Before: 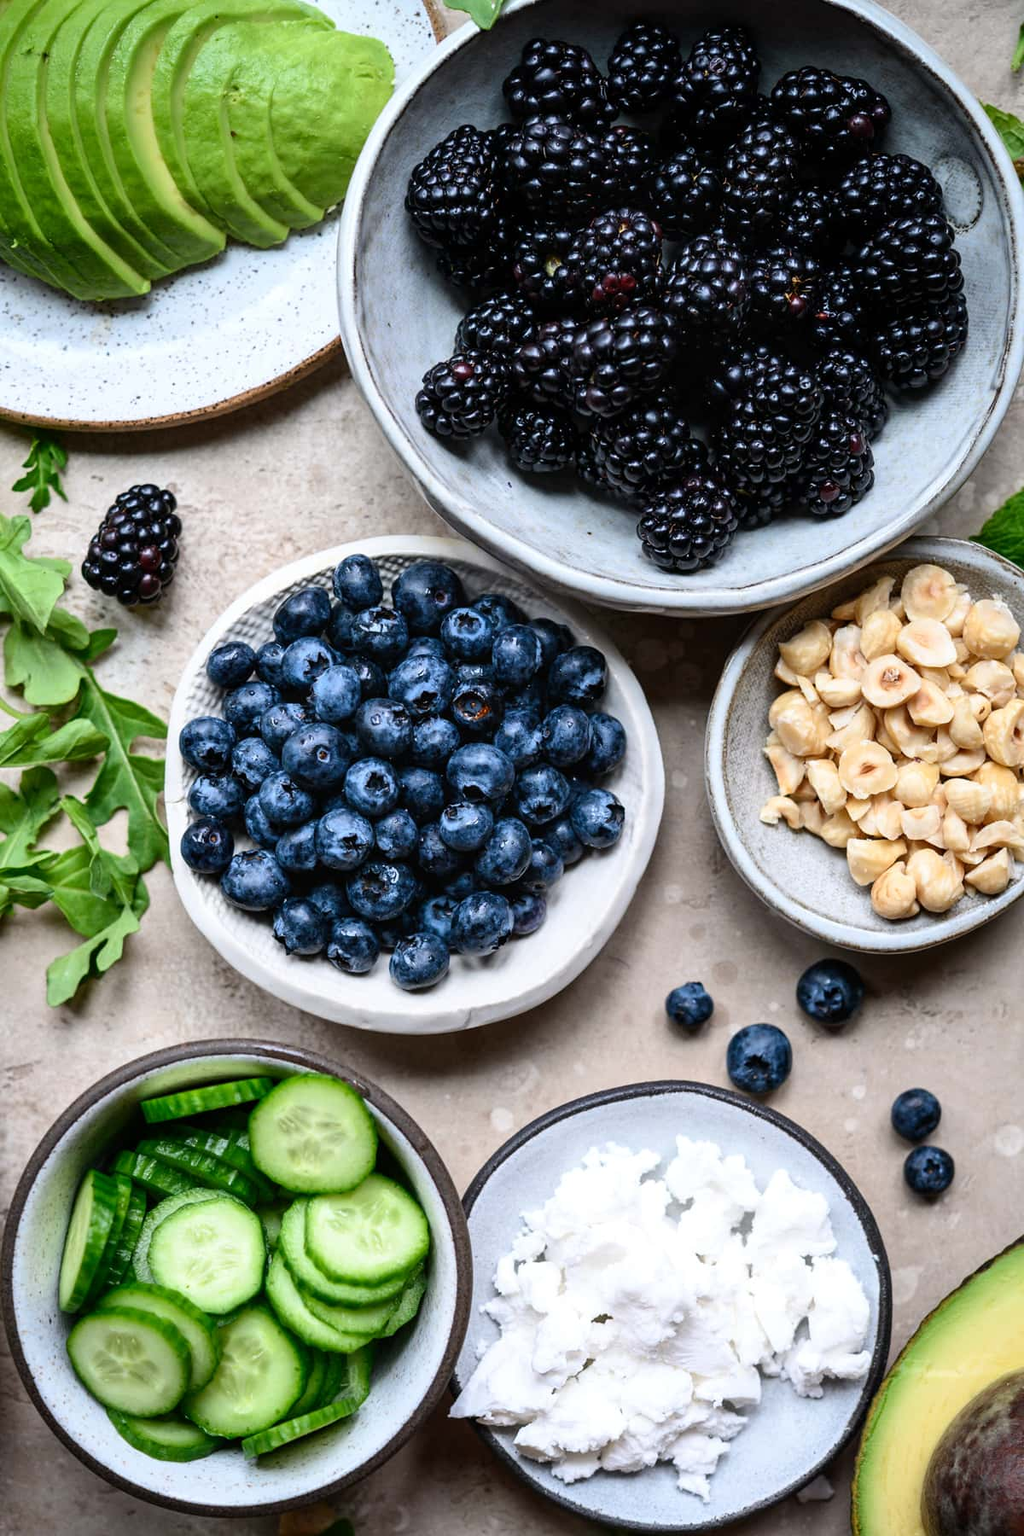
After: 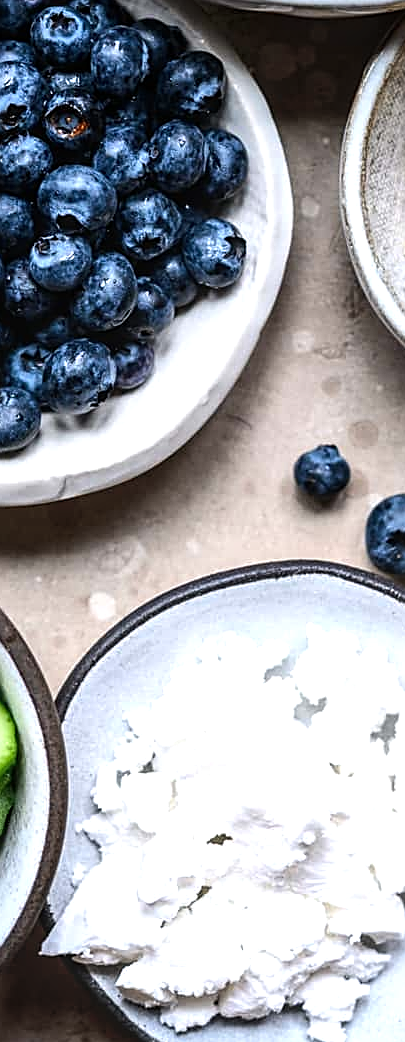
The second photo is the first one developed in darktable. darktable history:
tone equalizer: -8 EV -0.387 EV, -7 EV -0.361 EV, -6 EV -0.345 EV, -5 EV -0.224 EV, -3 EV 0.2 EV, -2 EV 0.354 EV, -1 EV 0.371 EV, +0 EV 0.423 EV, edges refinement/feathering 500, mask exposure compensation -1.57 EV, preserve details no
sharpen: on, module defaults
local contrast: on, module defaults
crop: left 40.517%, top 39.224%, right 25.716%, bottom 2.883%
